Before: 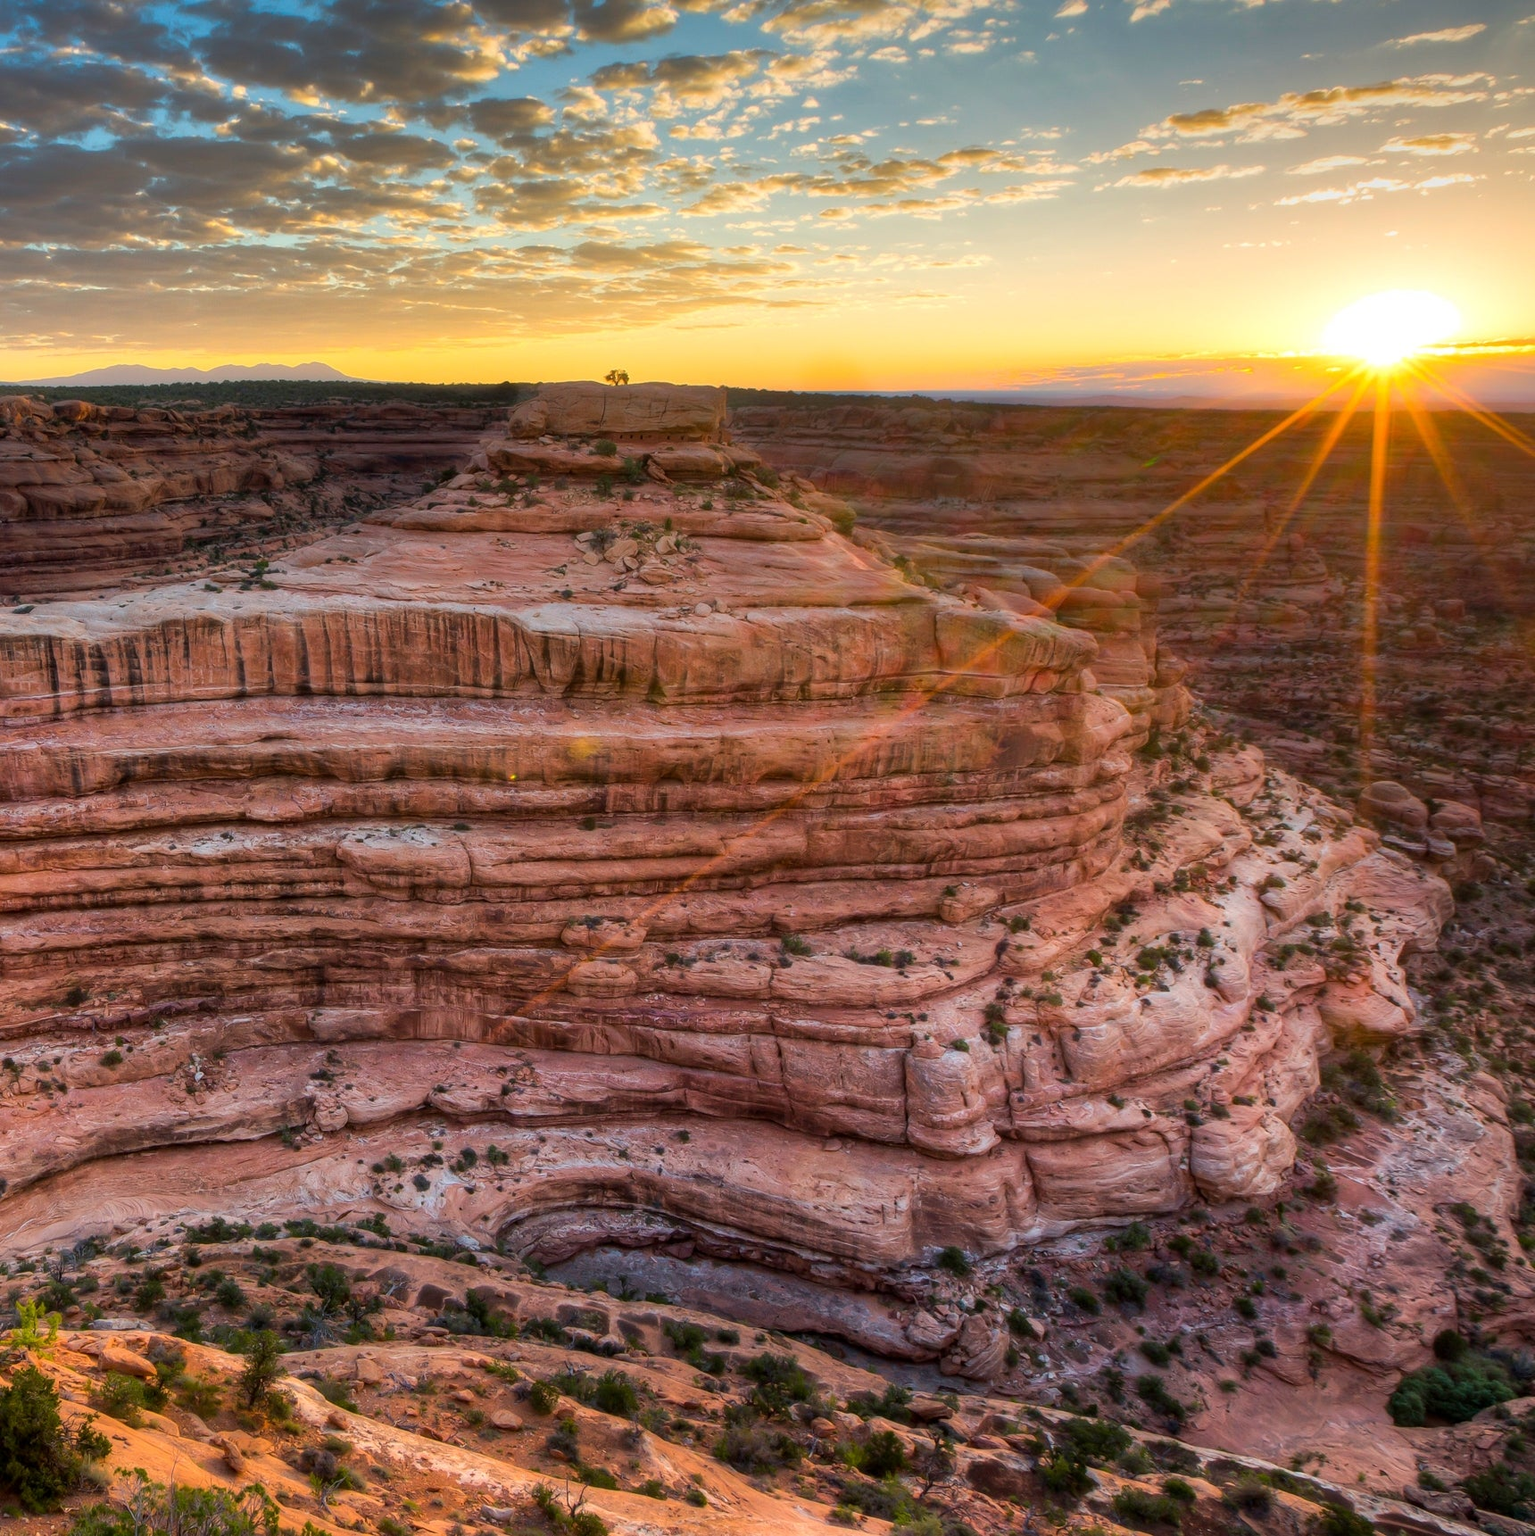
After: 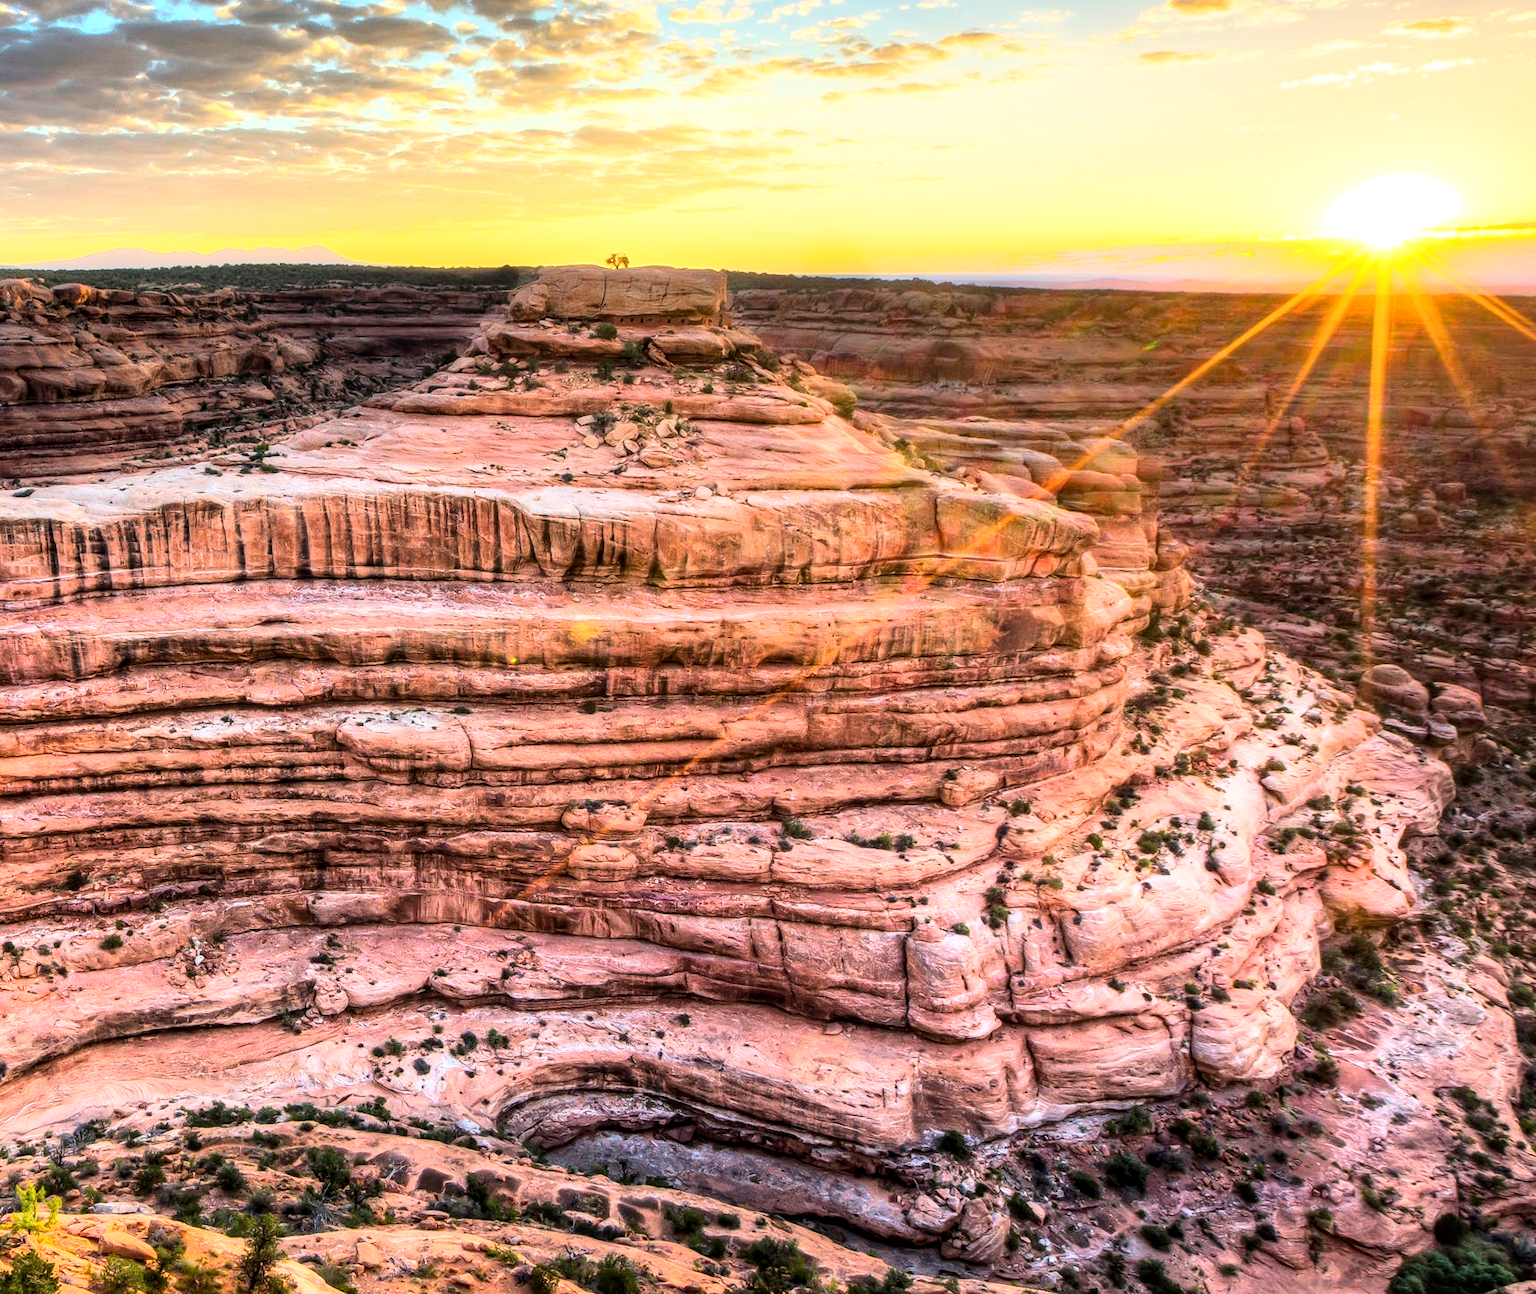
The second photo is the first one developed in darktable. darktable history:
base curve: curves: ch0 [(0, 0) (0.007, 0.004) (0.027, 0.03) (0.046, 0.07) (0.207, 0.54) (0.442, 0.872) (0.673, 0.972) (1, 1)]
crop: top 7.616%, bottom 8.106%
local contrast: on, module defaults
